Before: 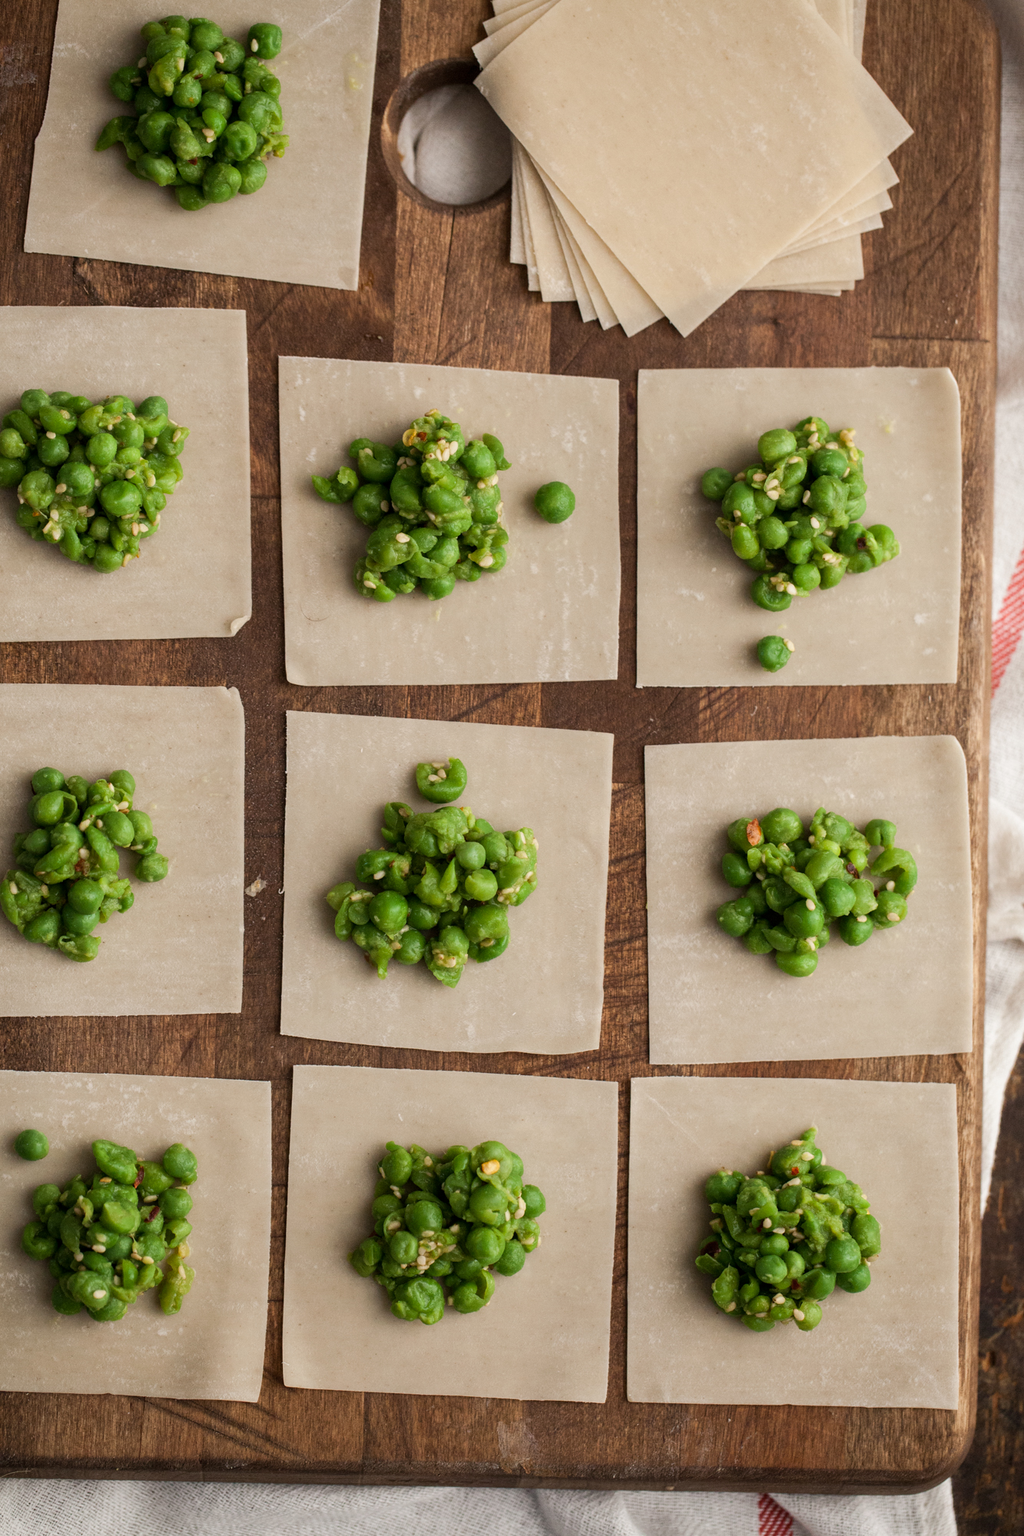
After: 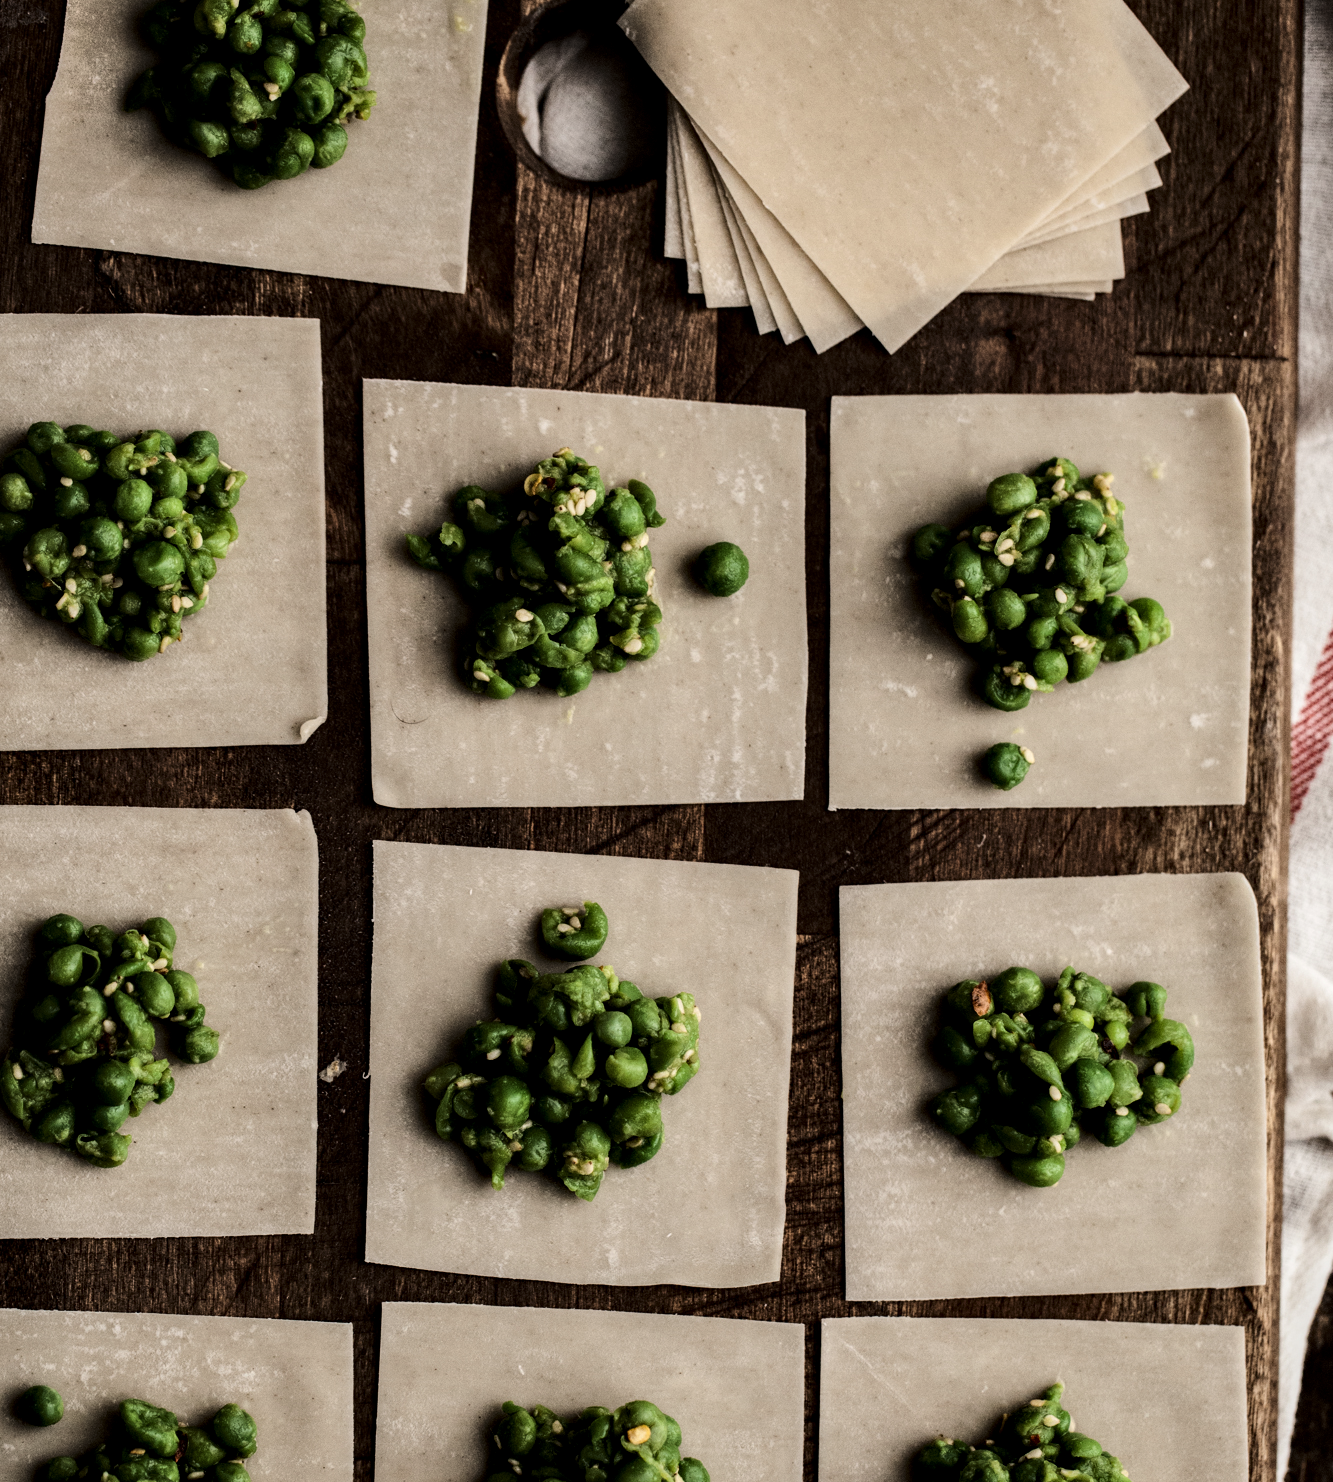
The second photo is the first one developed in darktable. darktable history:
levels: levels [0, 0.618, 1]
crop: top 4.28%, bottom 21.573%
local contrast: shadows 96%, midtone range 0.496
contrast brightness saturation: contrast 0.3
shadows and highlights: soften with gaussian
